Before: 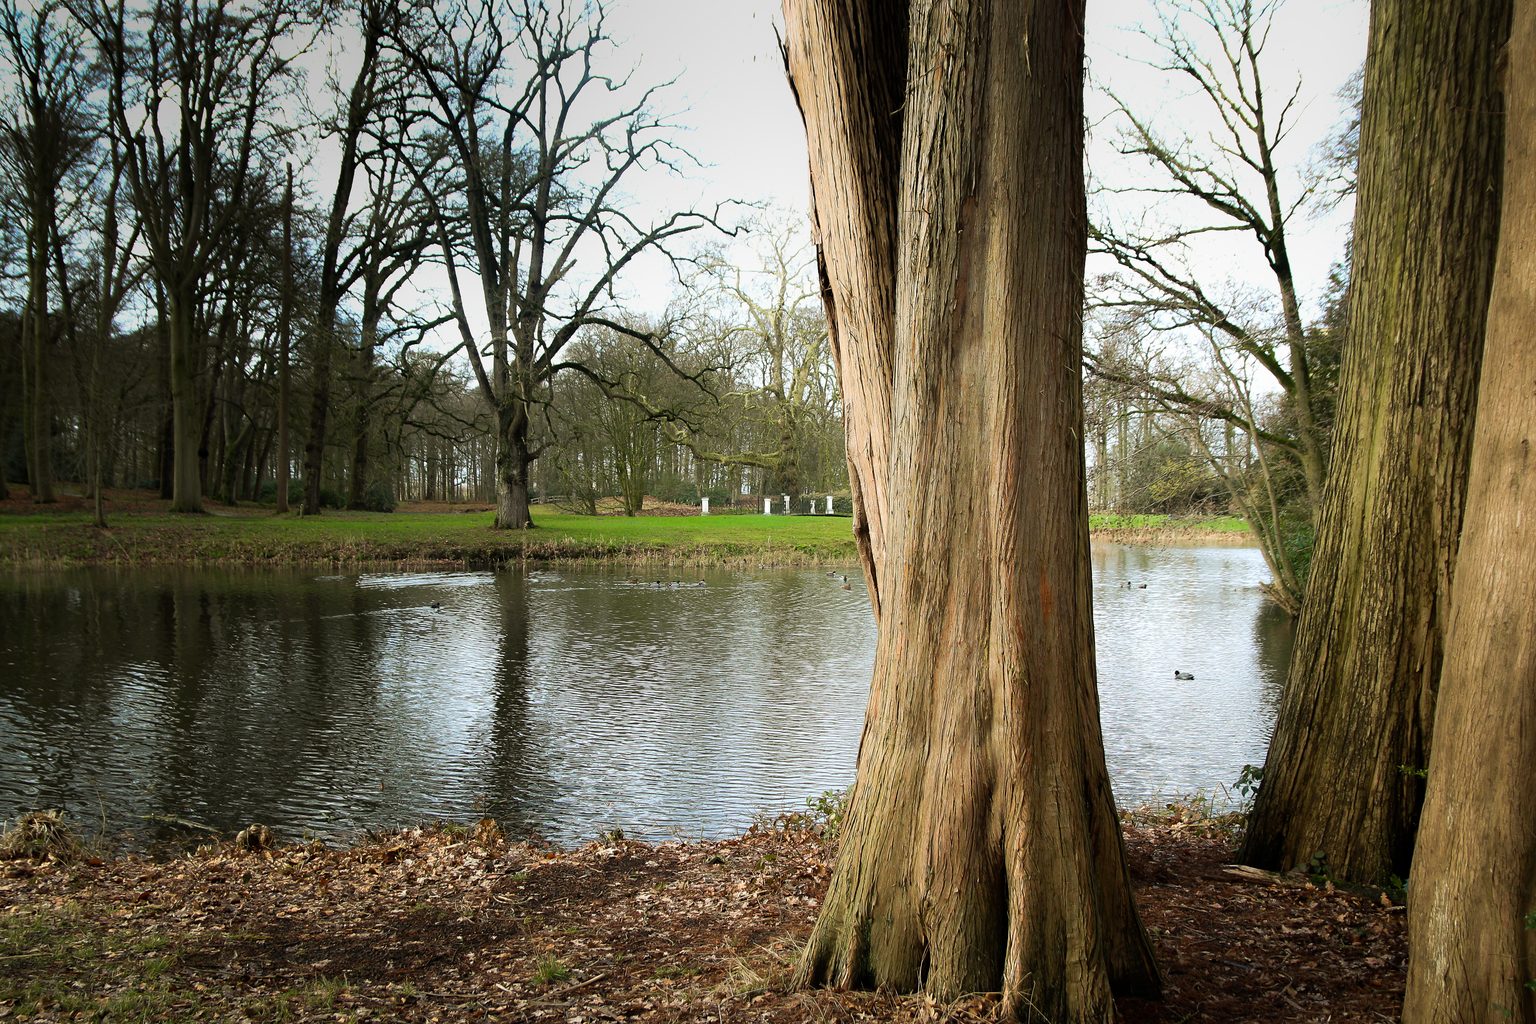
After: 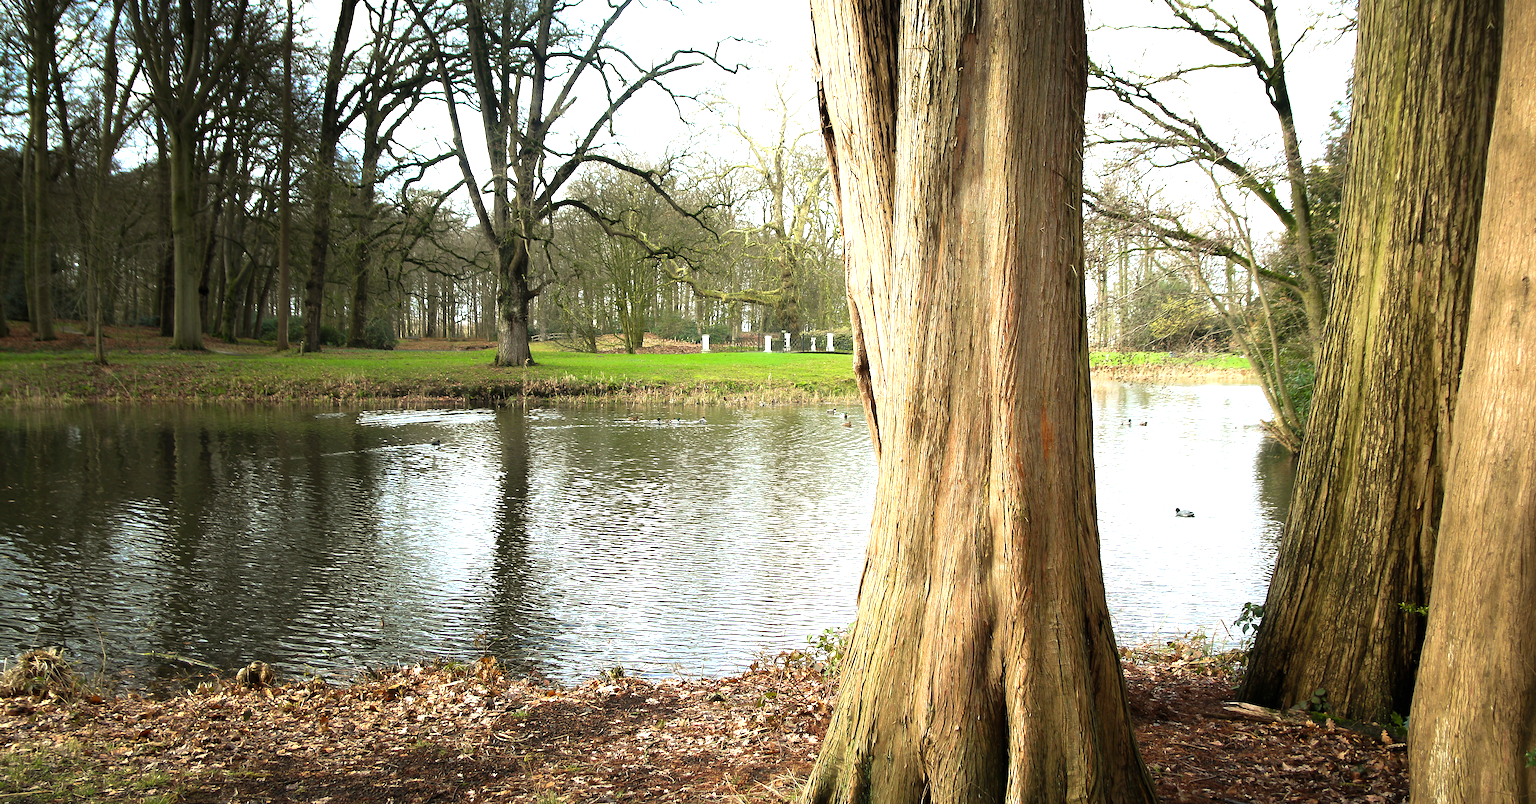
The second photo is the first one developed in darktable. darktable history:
exposure: black level correction 0, exposure 0.948 EV, compensate highlight preservation false
crop and rotate: top 15.937%, bottom 5.501%
tone equalizer: edges refinement/feathering 500, mask exposure compensation -1.57 EV, preserve details no
